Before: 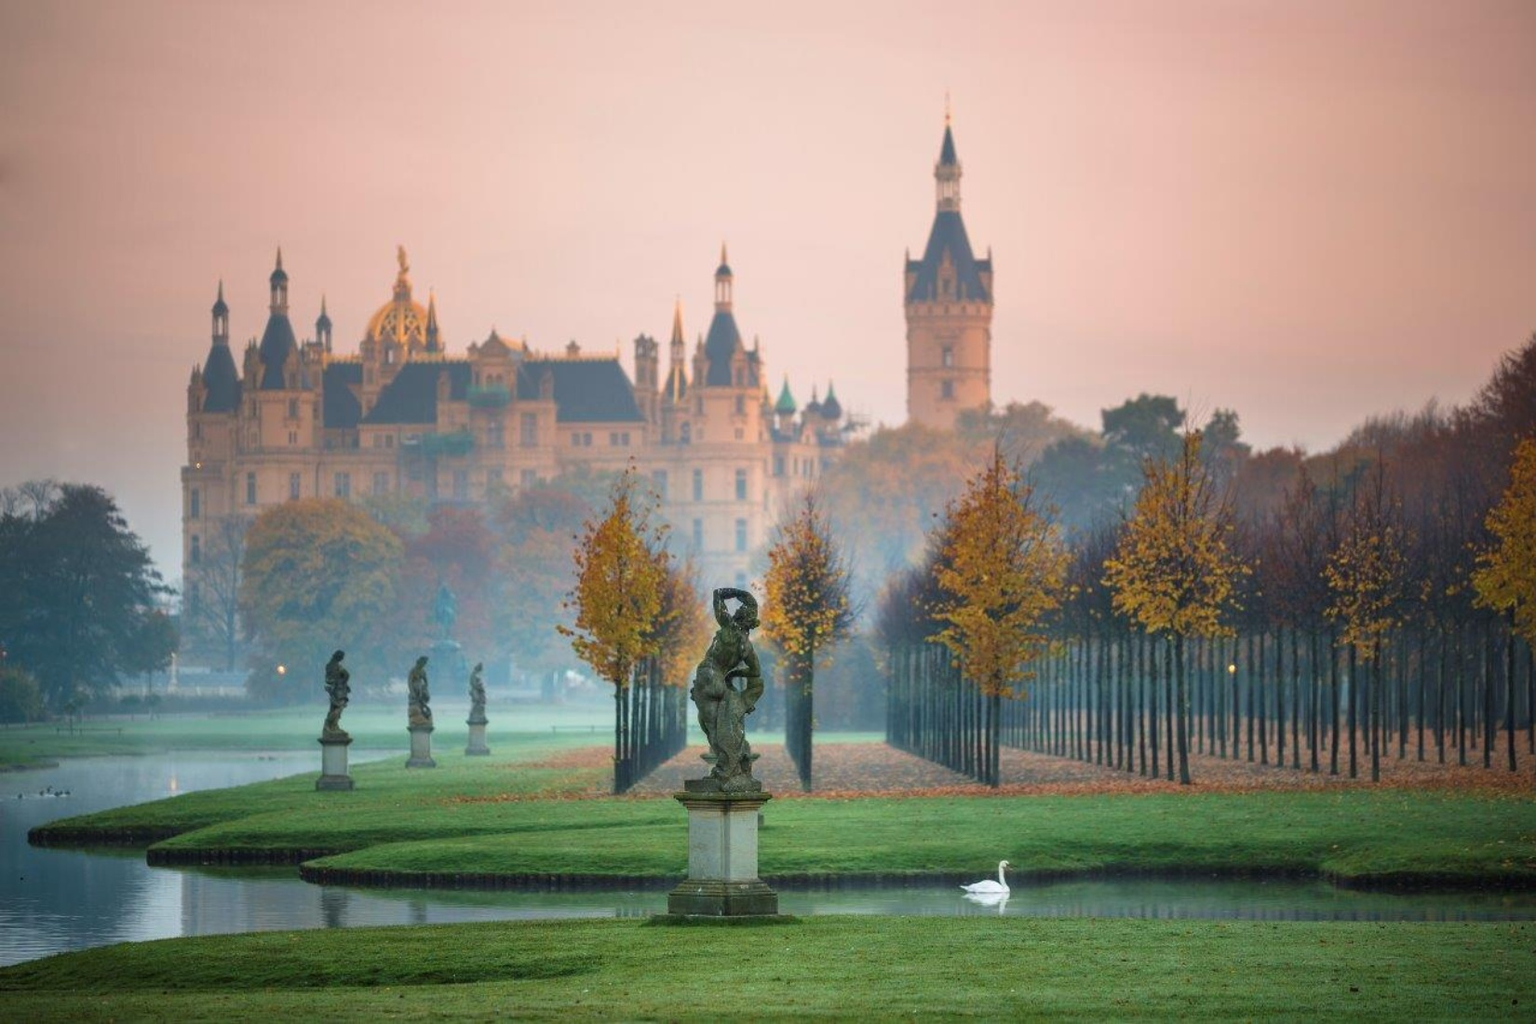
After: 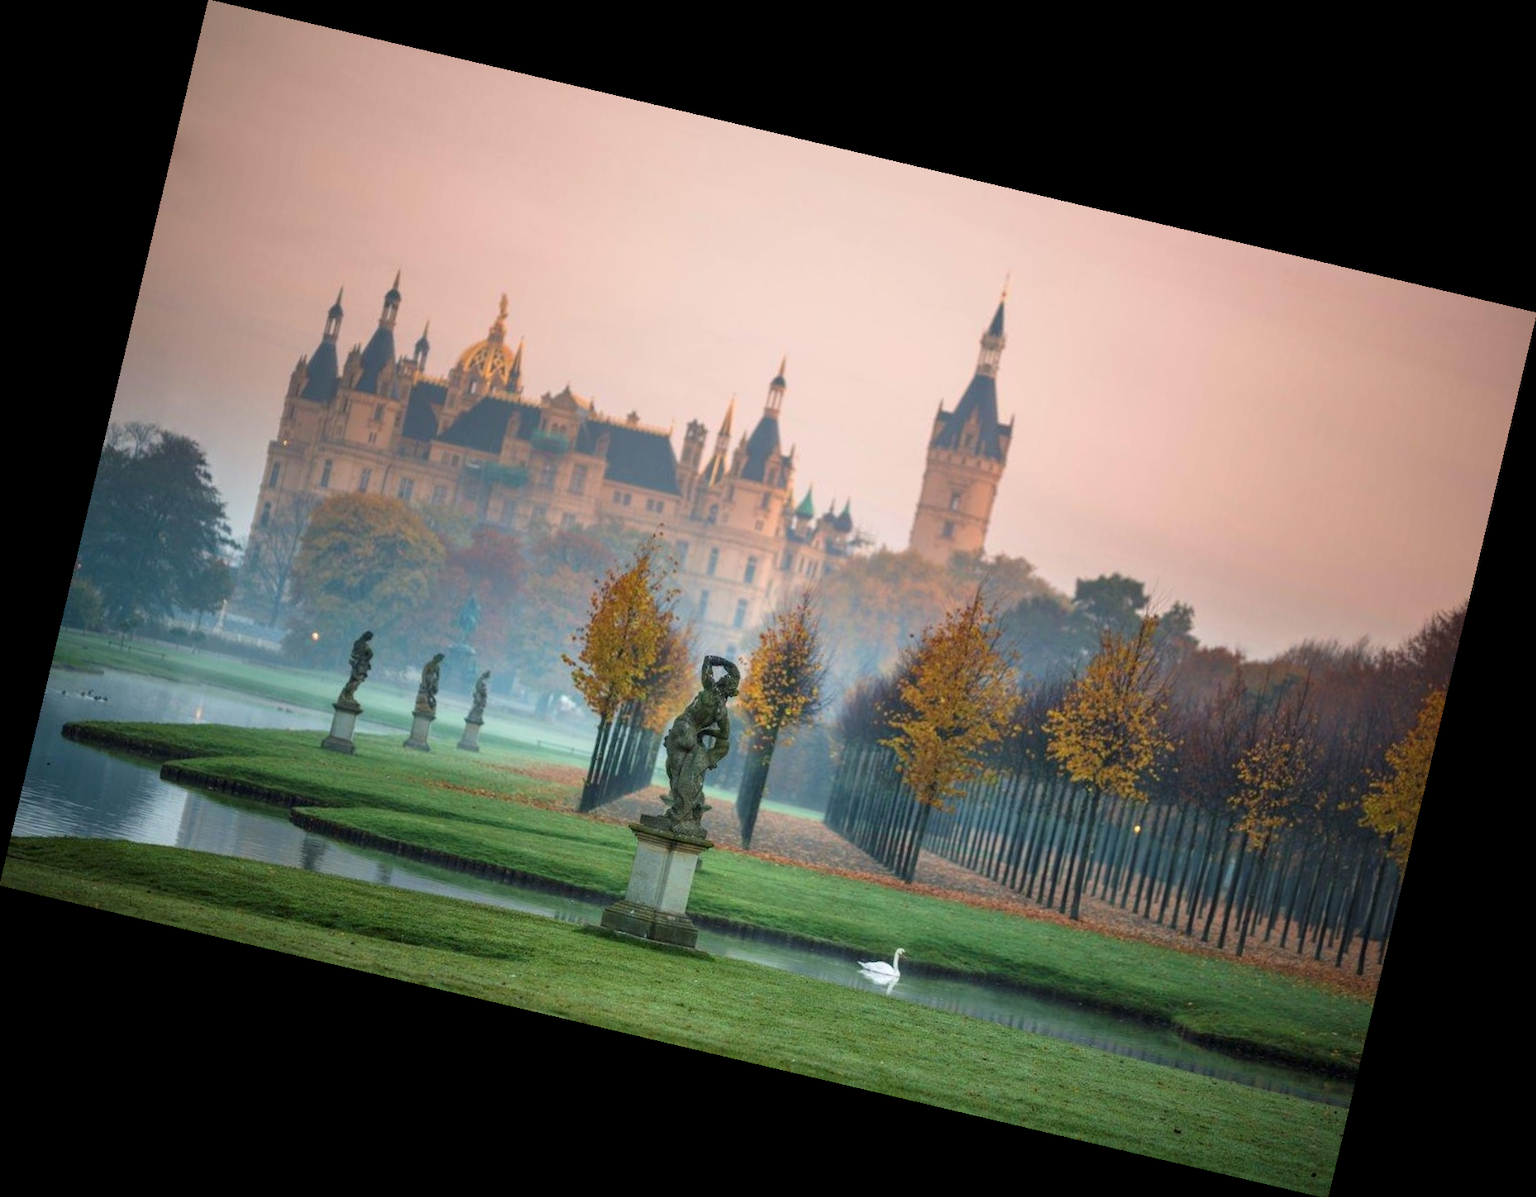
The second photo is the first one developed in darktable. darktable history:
rotate and perspective: rotation 13.27°, automatic cropping off
local contrast: highlights 100%, shadows 100%, detail 120%, midtone range 0.2
